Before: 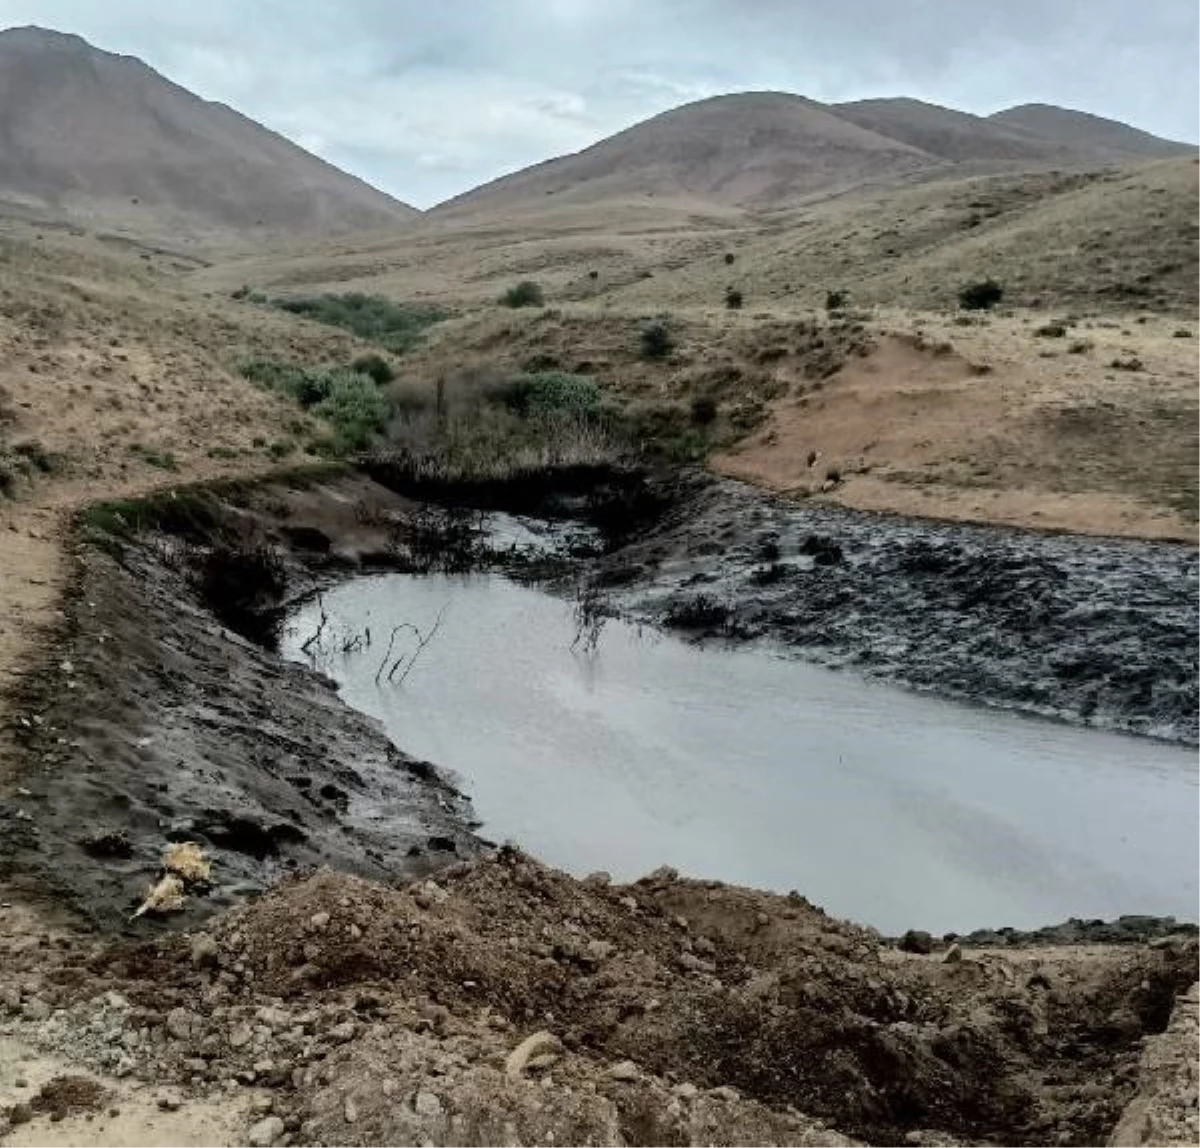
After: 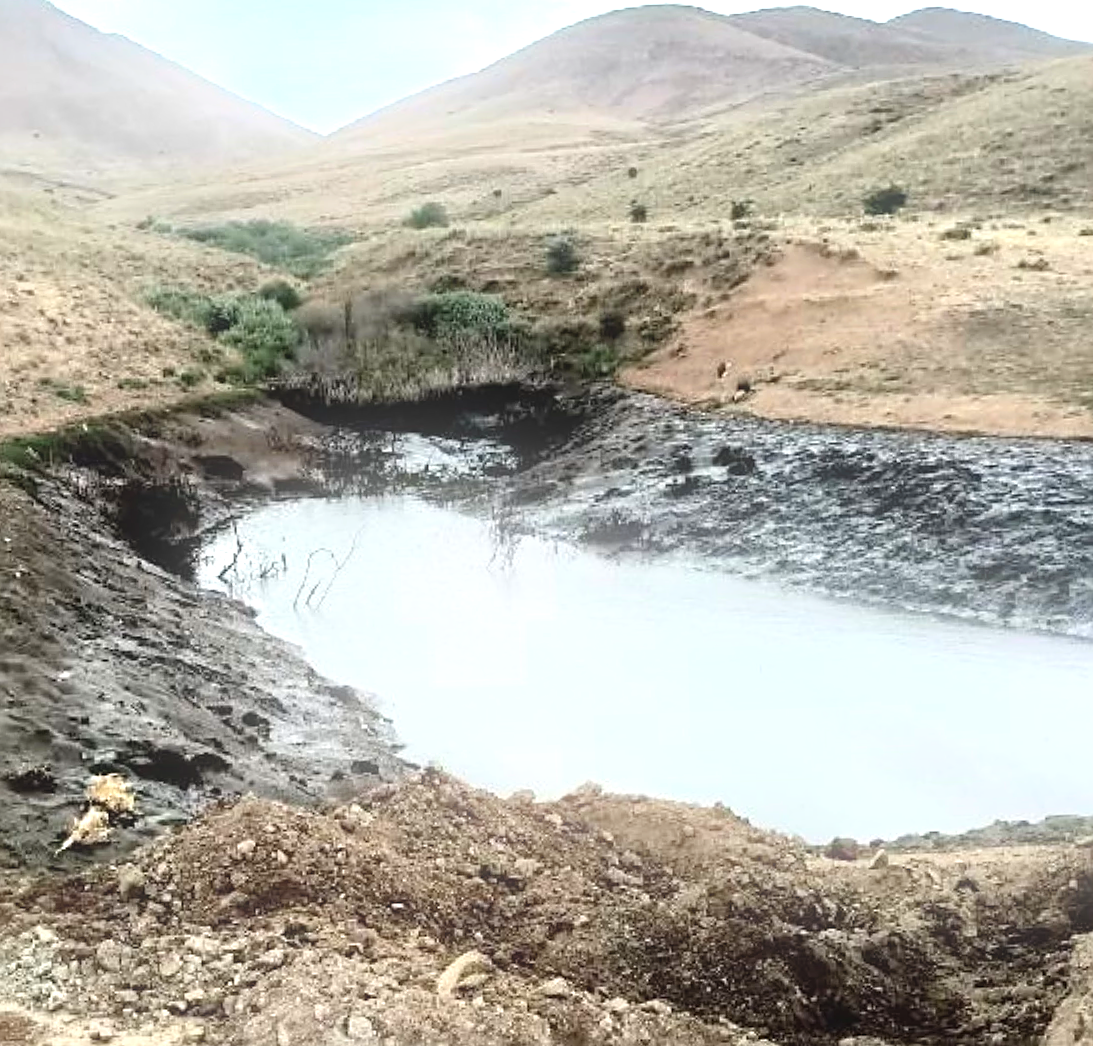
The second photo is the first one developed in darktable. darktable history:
bloom: threshold 82.5%, strength 16.25%
crop and rotate: angle 1.96°, left 5.673%, top 5.673%
exposure: black level correction 0, exposure 1.1 EV, compensate exposure bias true, compensate highlight preservation false
sharpen: on, module defaults
